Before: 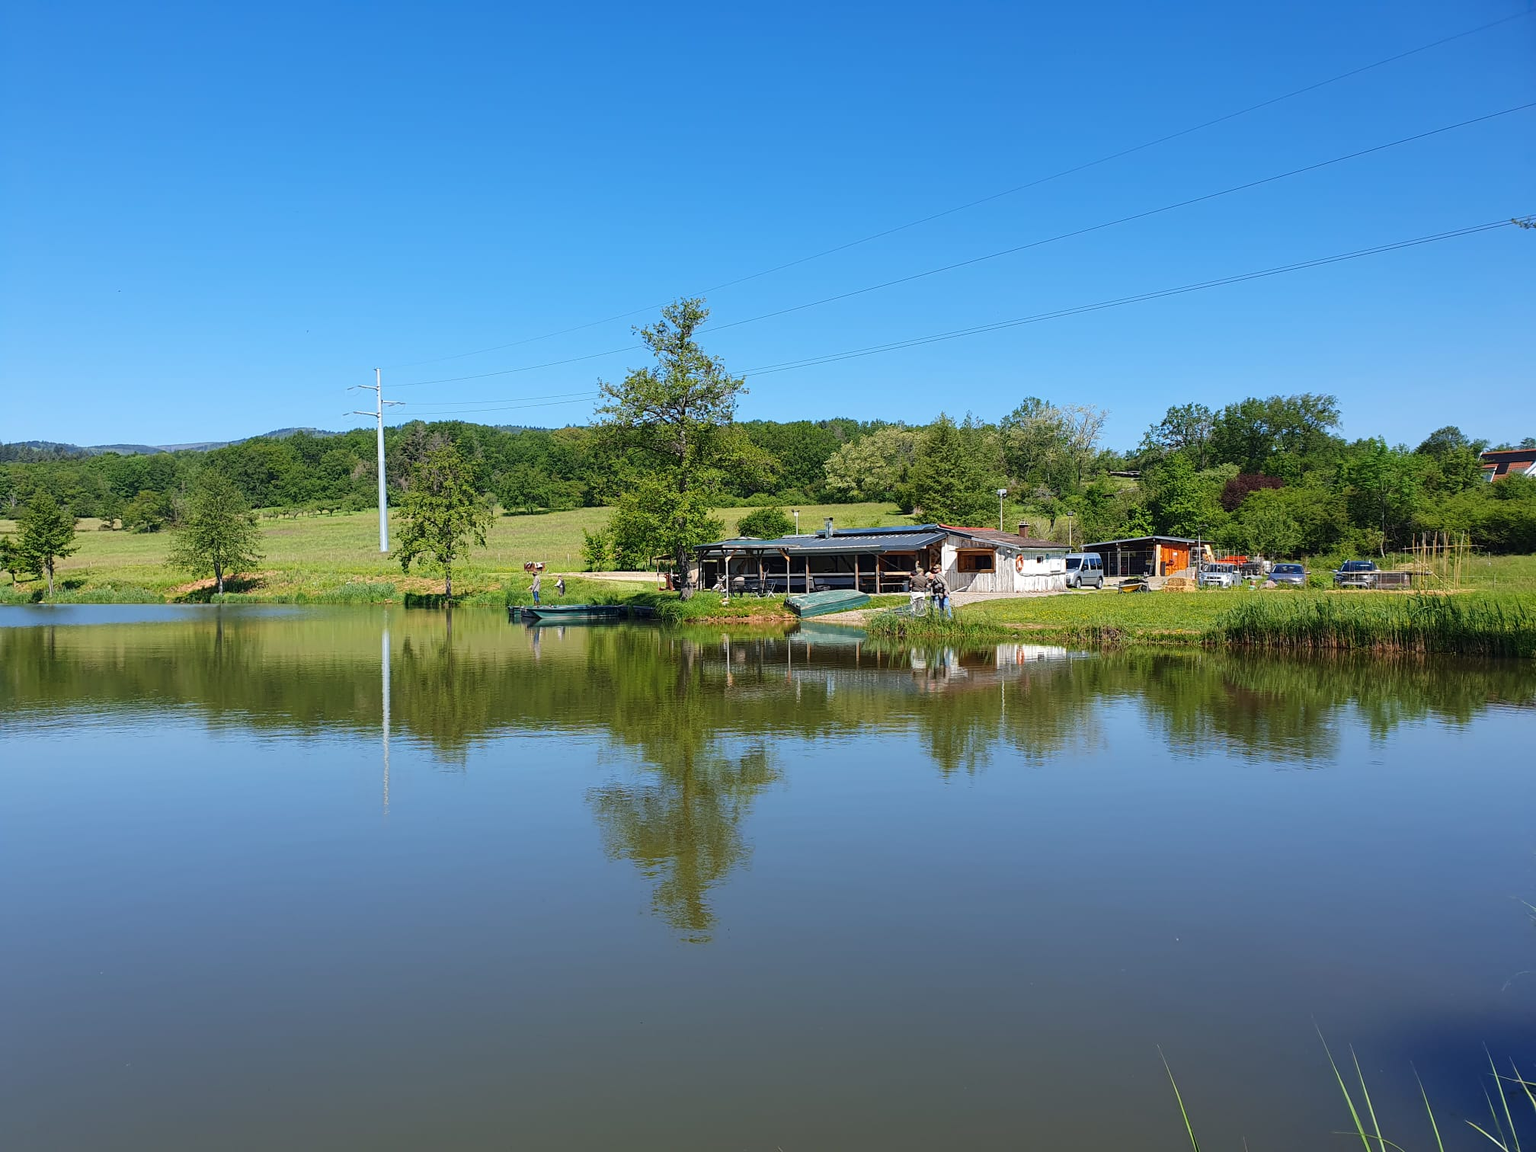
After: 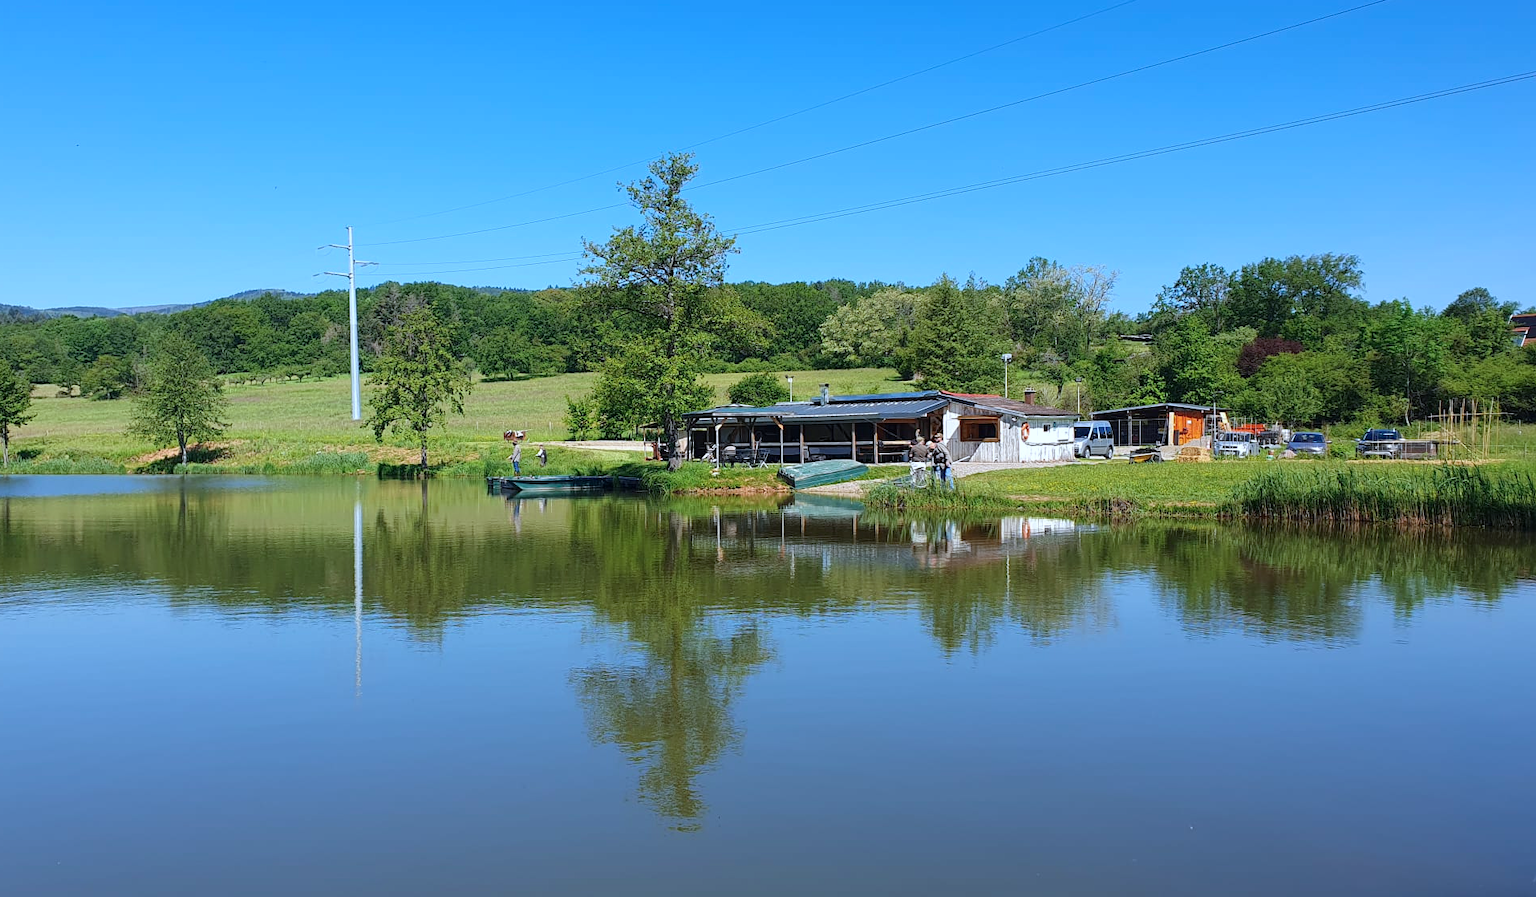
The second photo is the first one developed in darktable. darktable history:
color calibration: x 0.367, y 0.376, temperature 4372.25 K
crop and rotate: left 2.991%, top 13.302%, right 1.981%, bottom 12.636%
